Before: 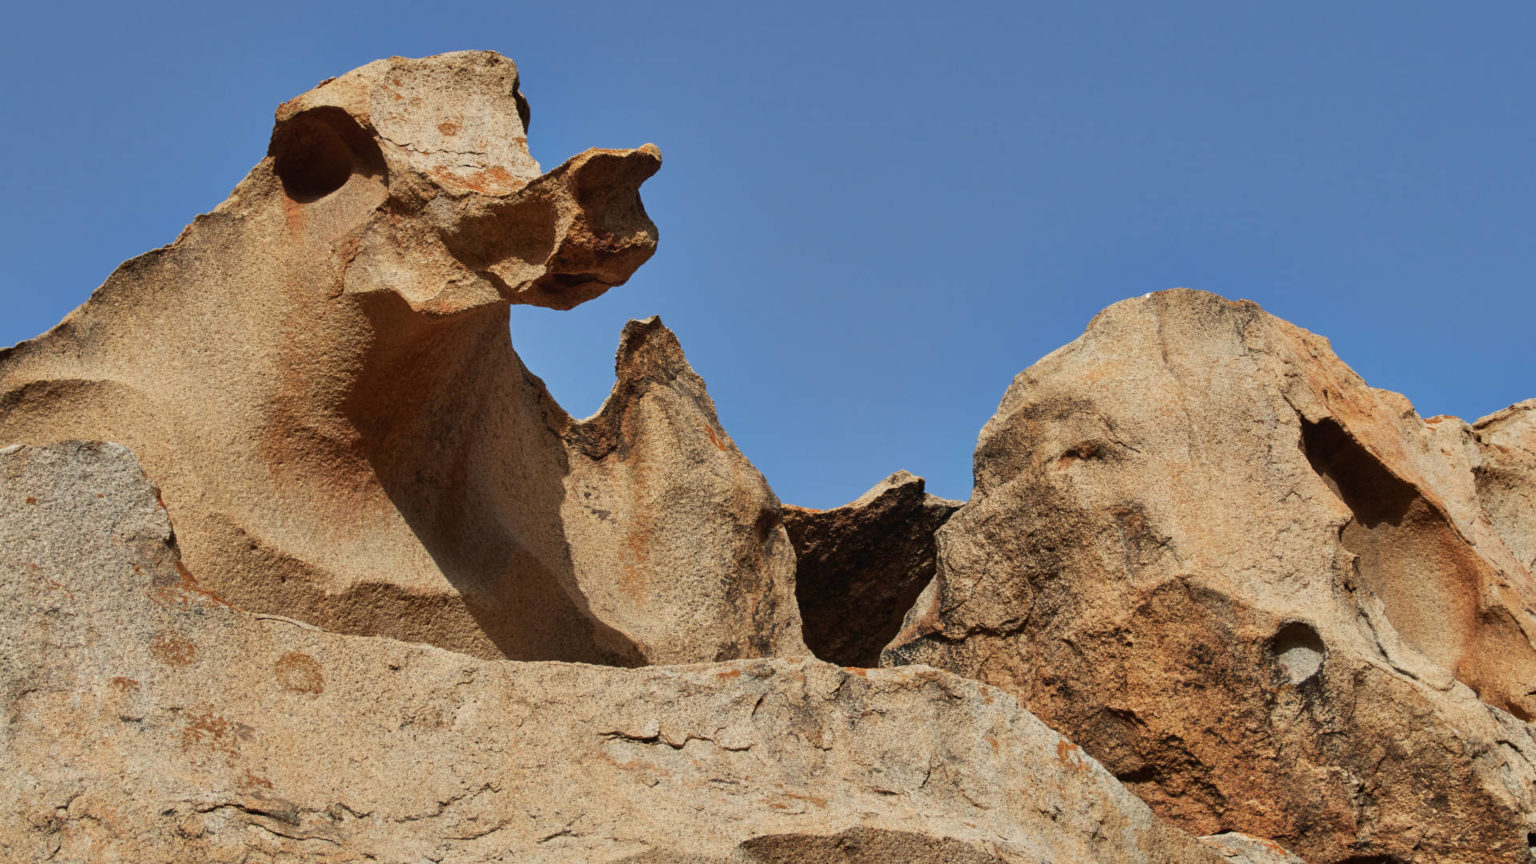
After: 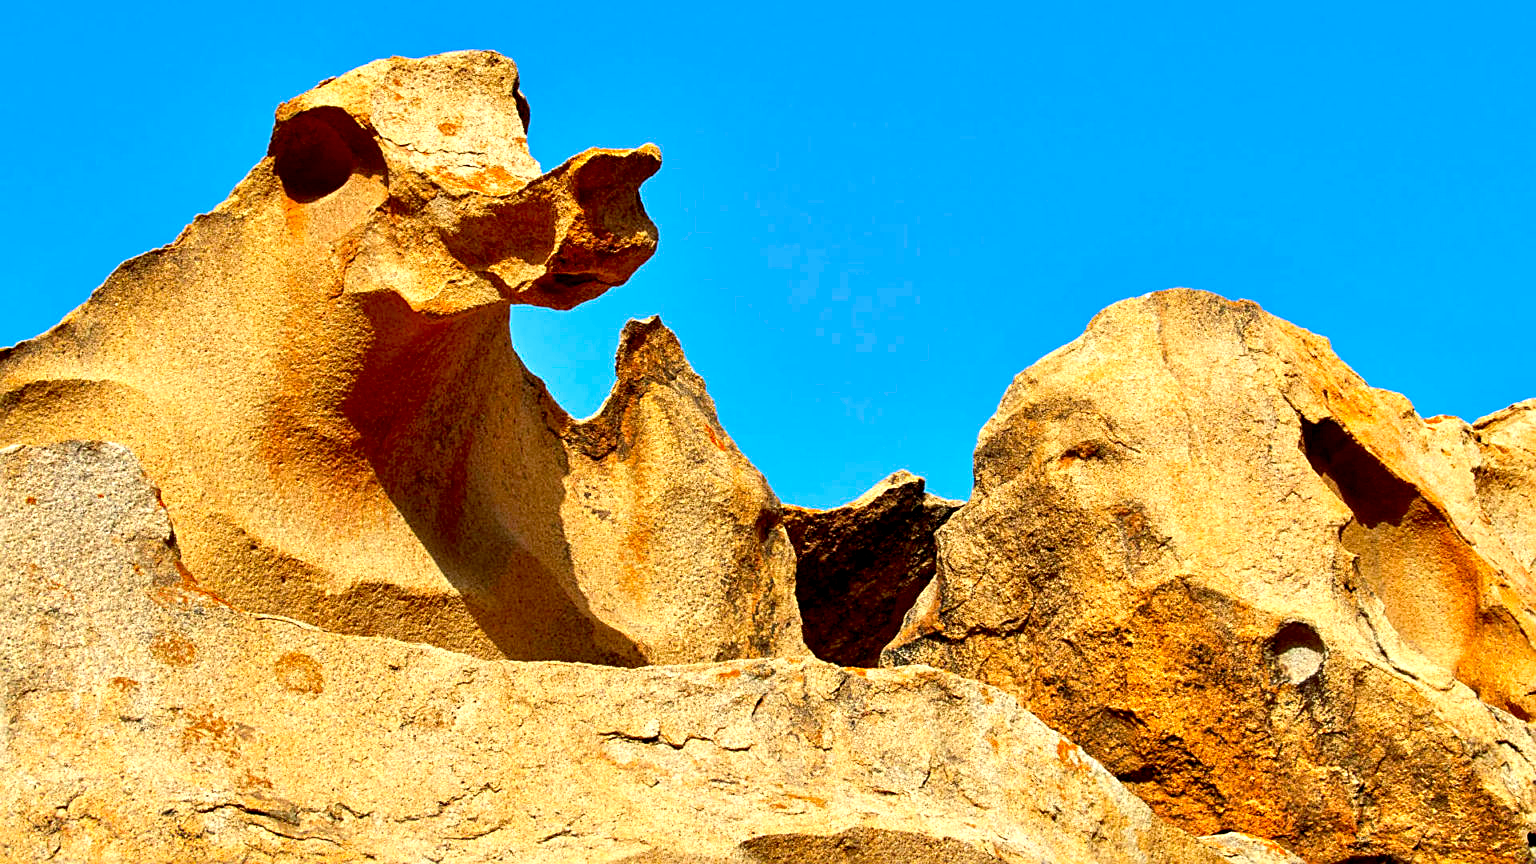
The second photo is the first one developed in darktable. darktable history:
color contrast: green-magenta contrast 1.55, blue-yellow contrast 1.83
exposure: black level correction 0.008, exposure 0.979 EV, compensate highlight preservation false
sharpen: on, module defaults
